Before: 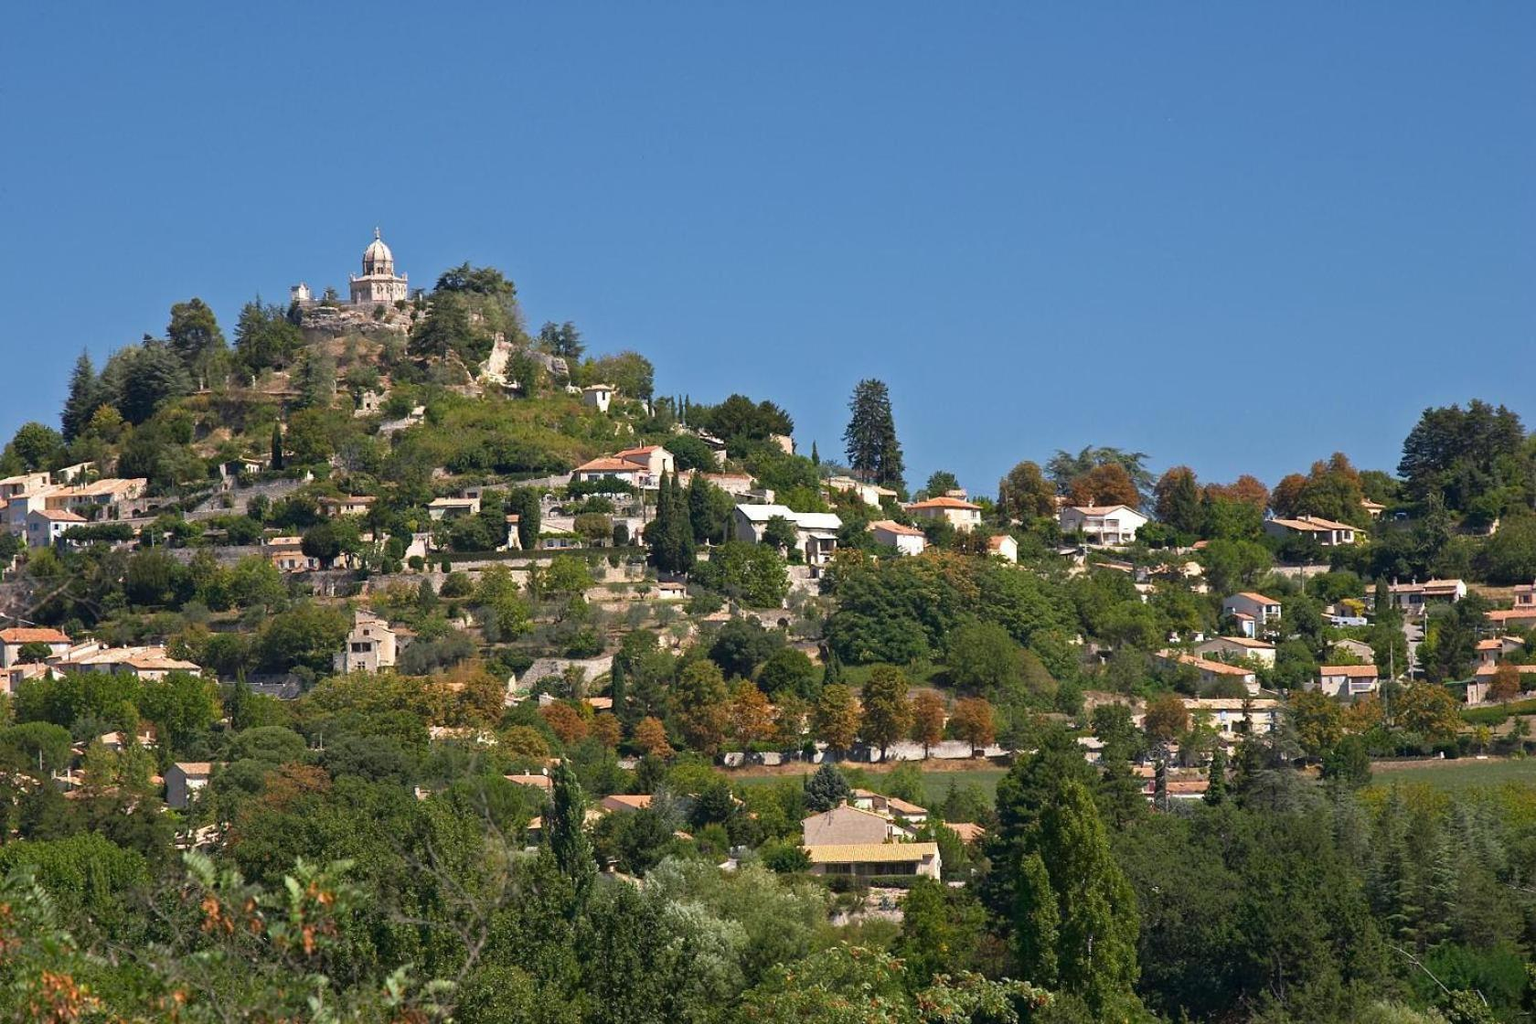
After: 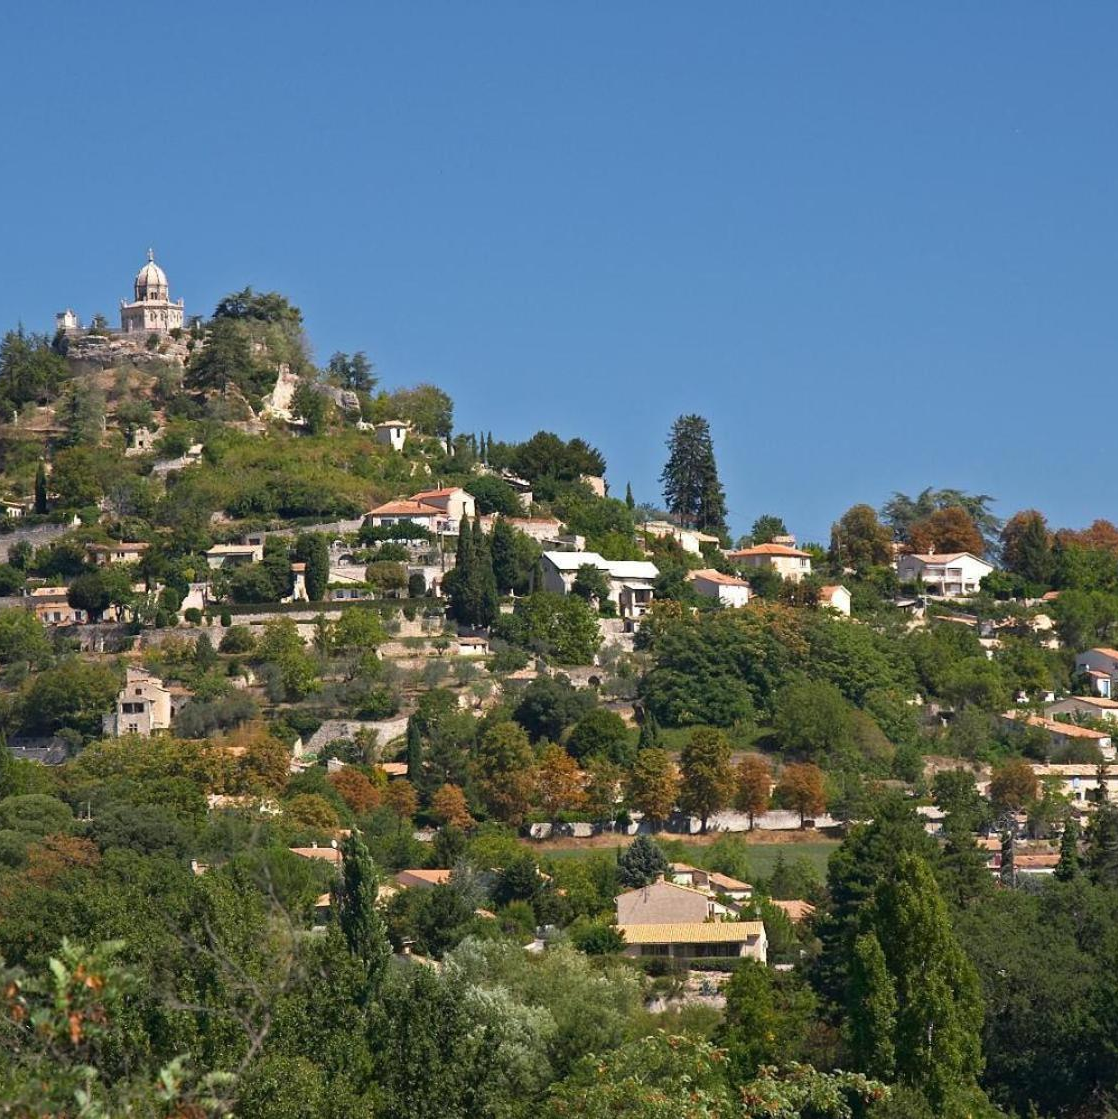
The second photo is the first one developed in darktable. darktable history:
crop and rotate: left 15.613%, right 17.806%
